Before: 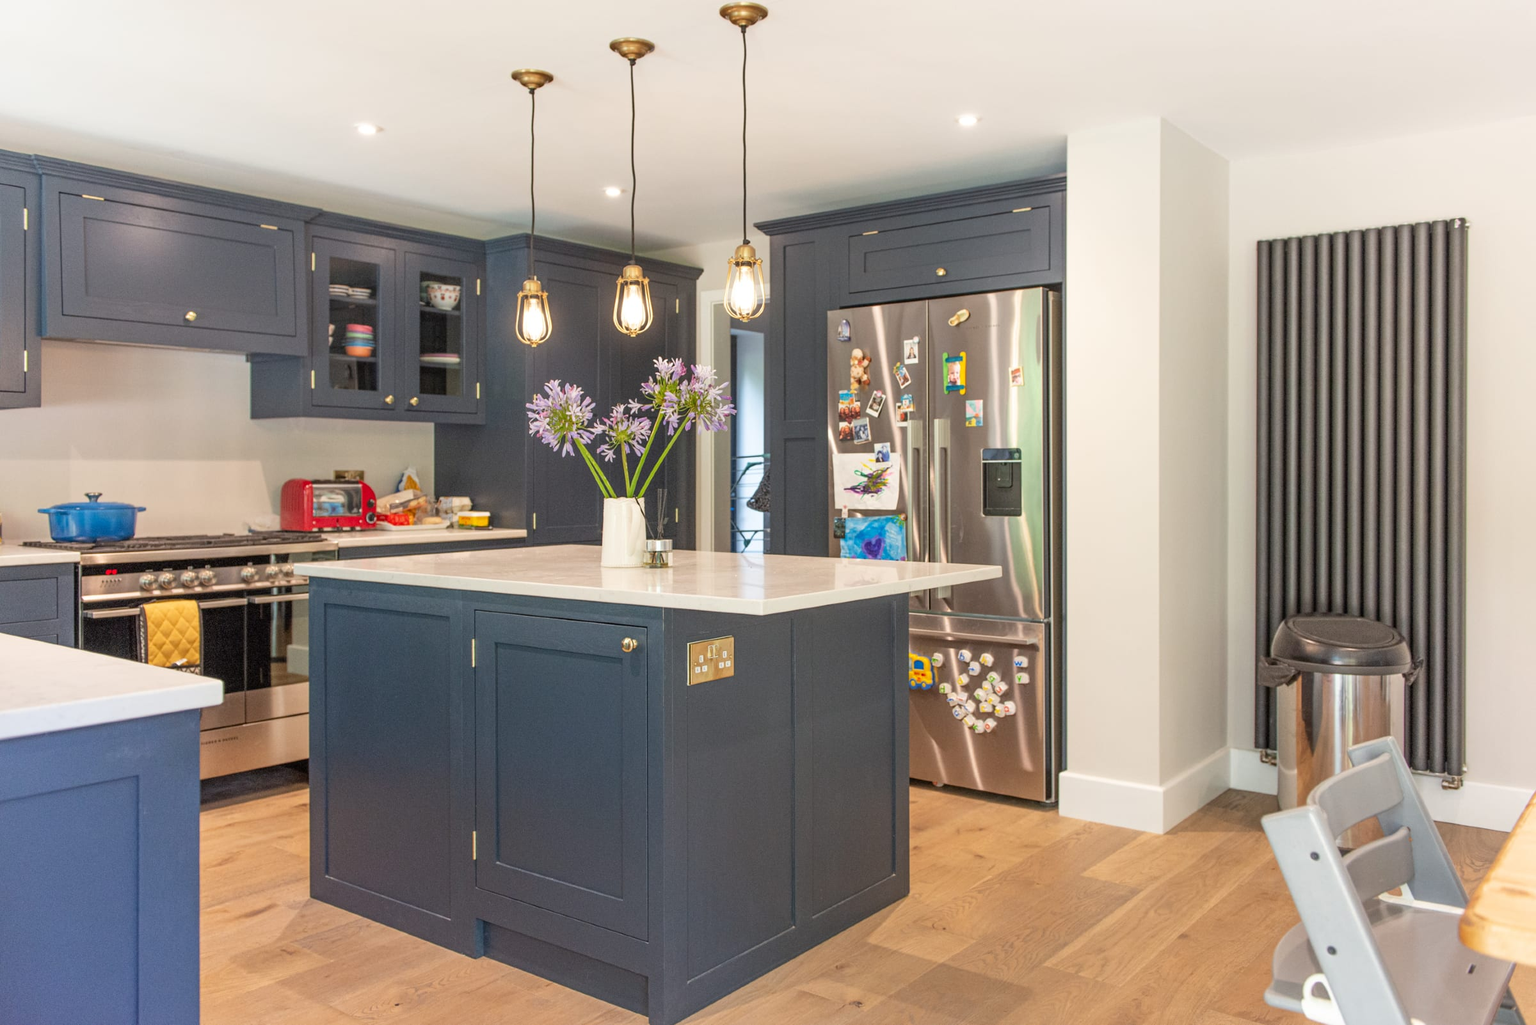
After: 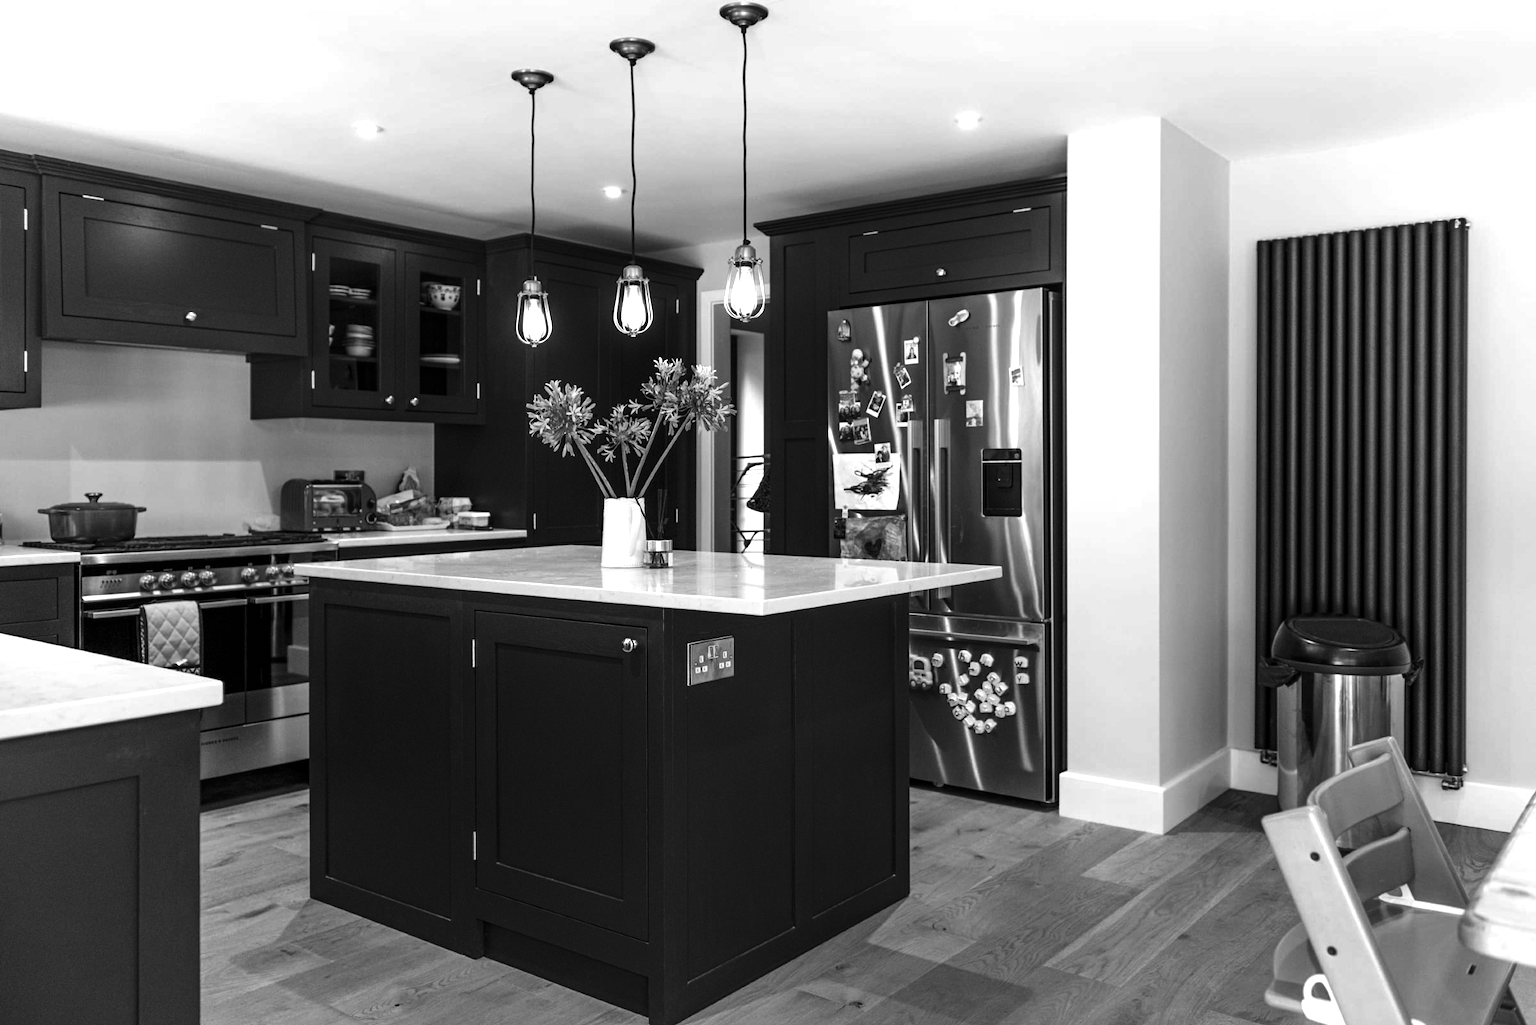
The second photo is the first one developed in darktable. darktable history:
contrast brightness saturation: contrast -0.03, brightness -0.59, saturation -1
tone equalizer: -8 EV -0.417 EV, -7 EV -0.389 EV, -6 EV -0.333 EV, -5 EV -0.222 EV, -3 EV 0.222 EV, -2 EV 0.333 EV, -1 EV 0.389 EV, +0 EV 0.417 EV, edges refinement/feathering 500, mask exposure compensation -1.57 EV, preserve details no
